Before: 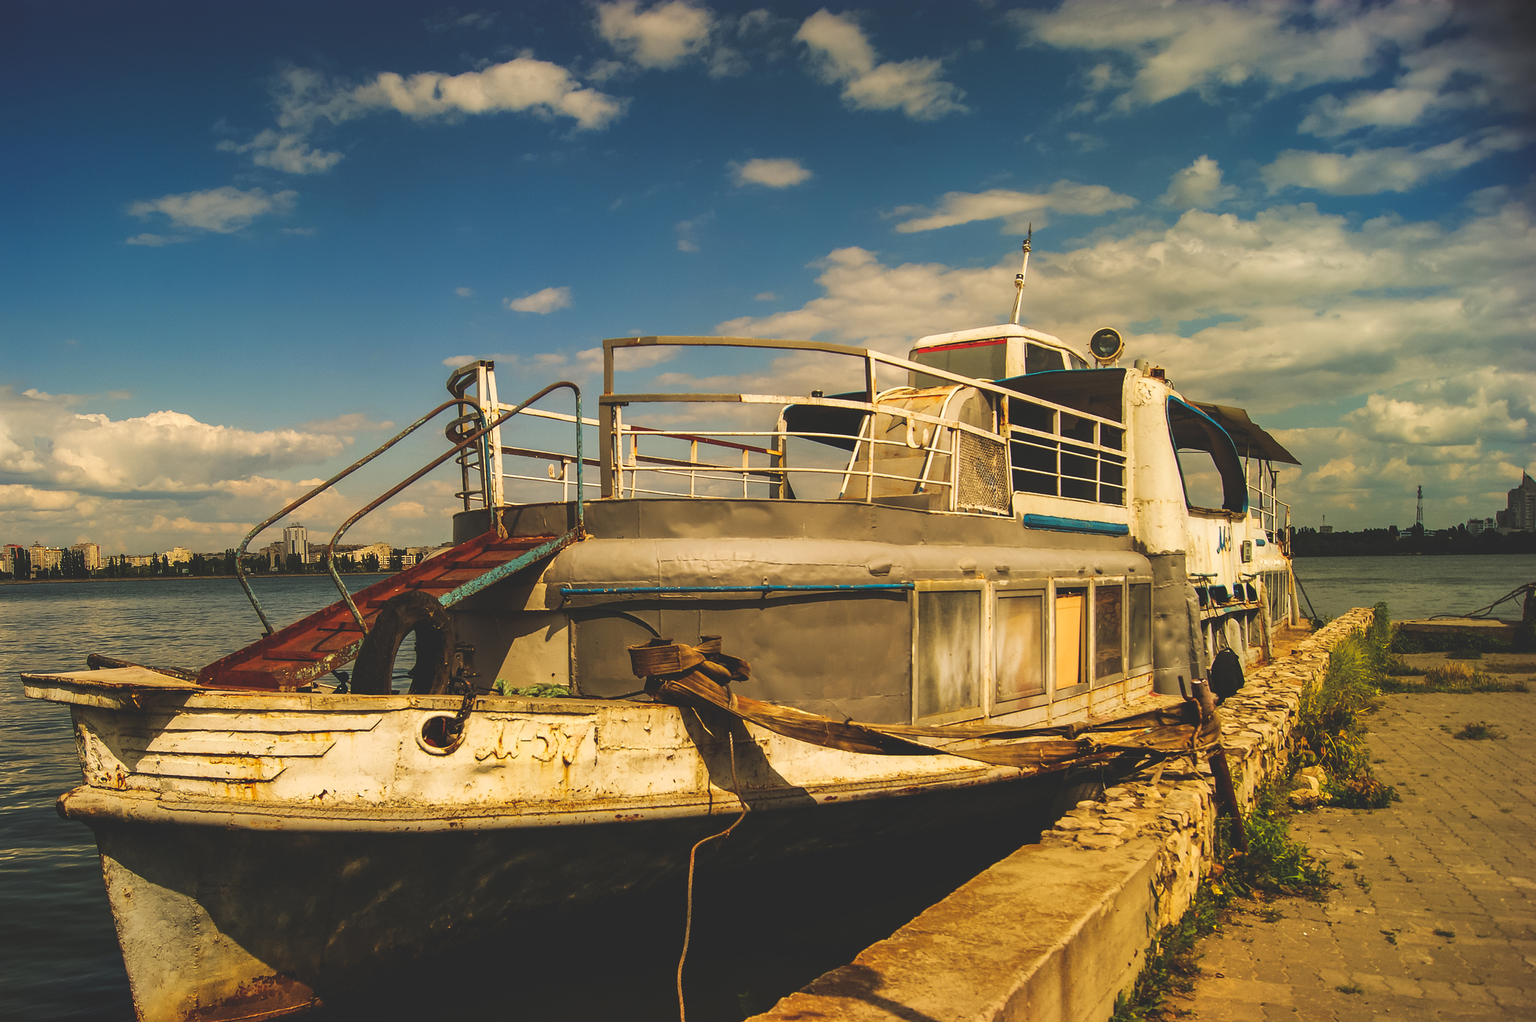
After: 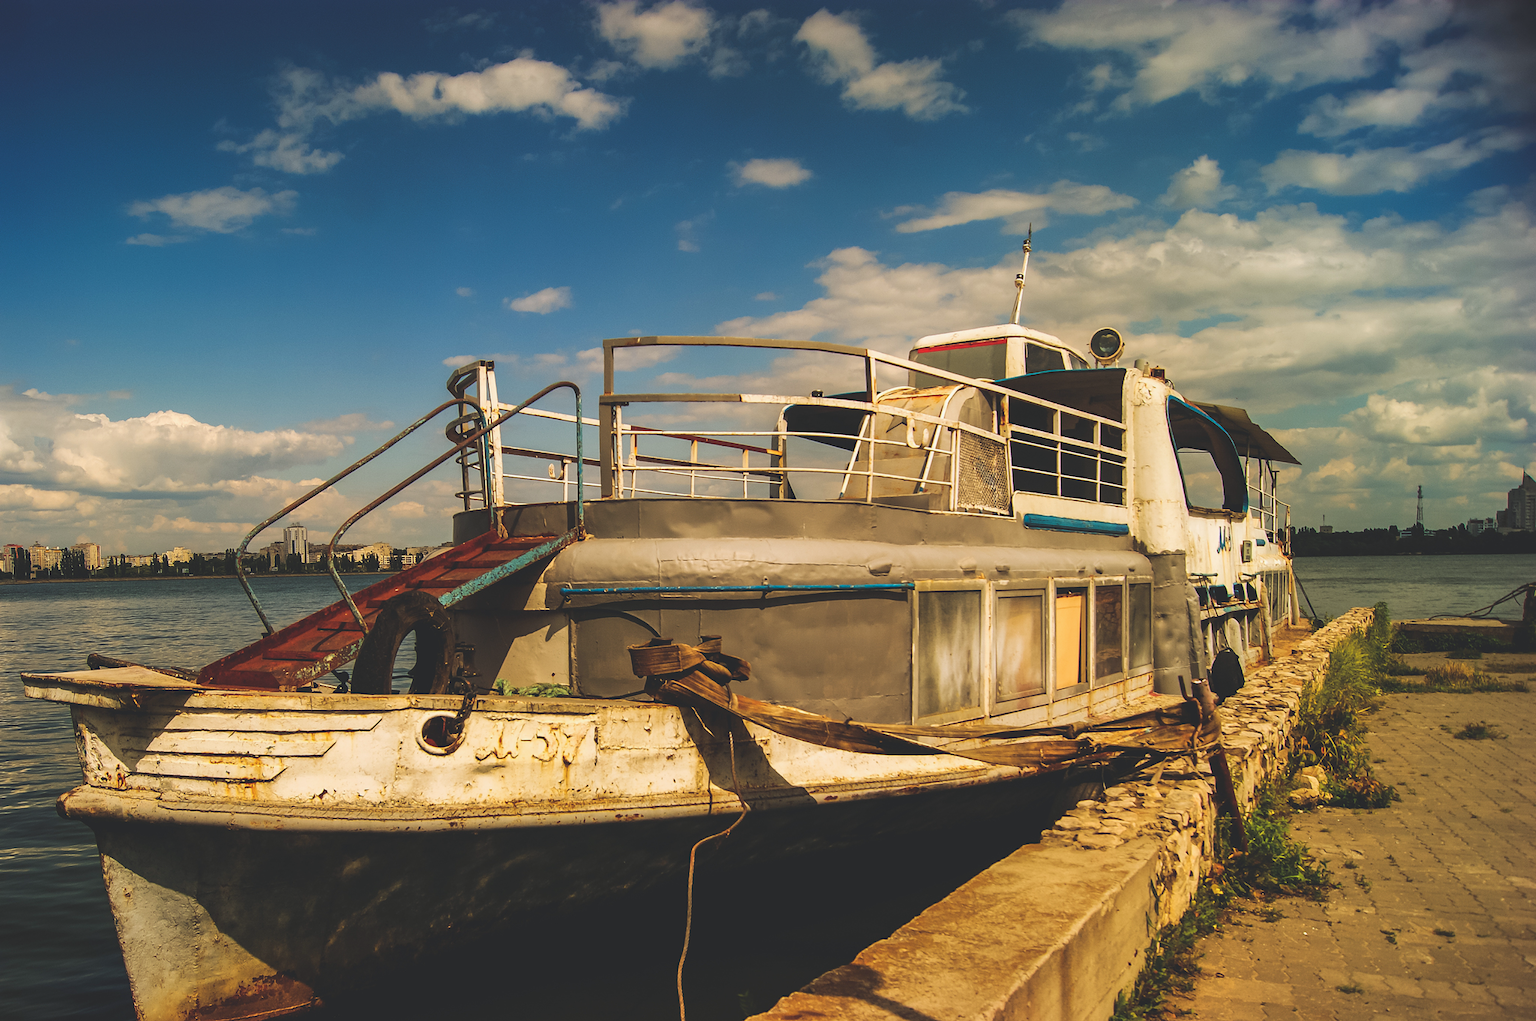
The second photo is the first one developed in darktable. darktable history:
color correction: highlights a* -0.67, highlights b* -8.62
